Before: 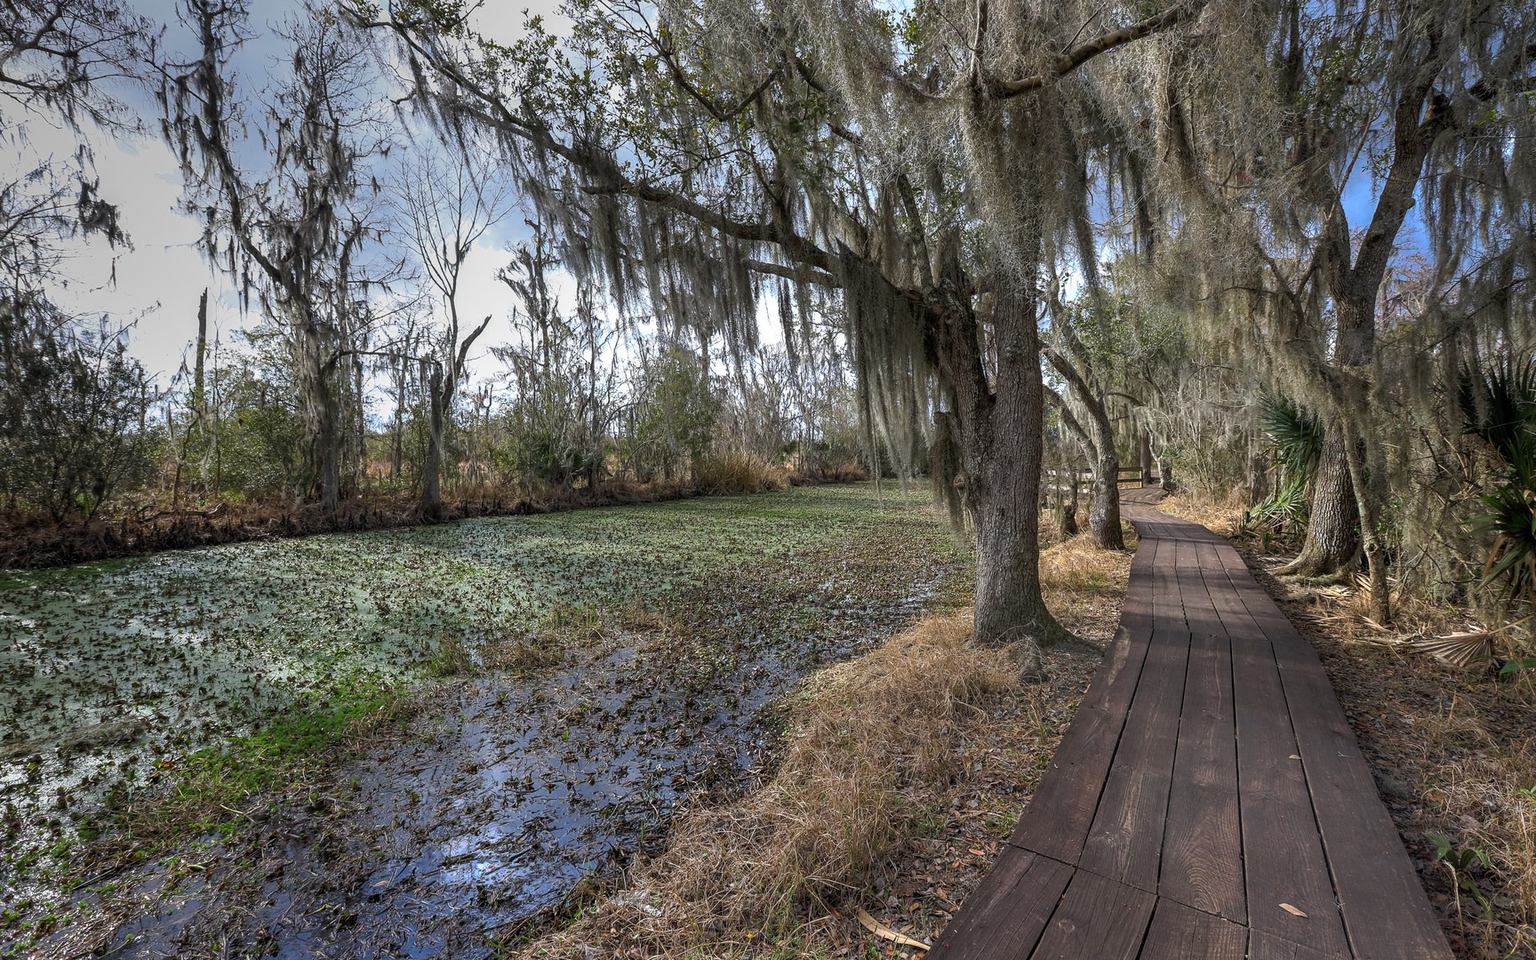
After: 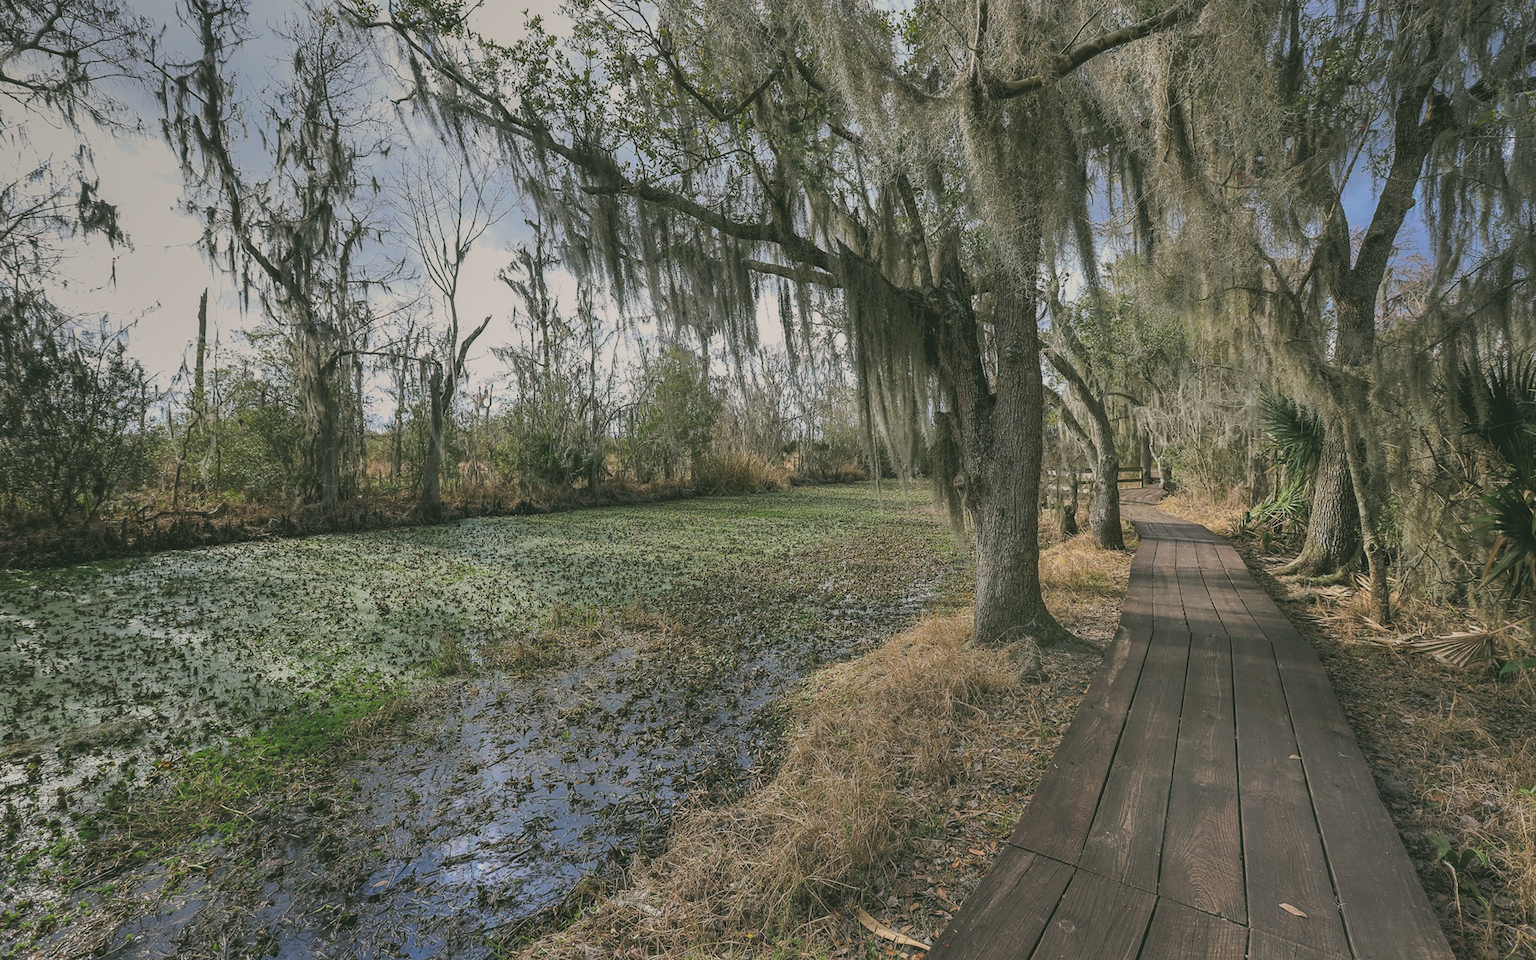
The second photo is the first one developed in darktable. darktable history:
filmic rgb: black relative exposure -6.98 EV, white relative exposure 5.63 EV, hardness 2.86
tone equalizer: on, module defaults
color correction: highlights a* 4.02, highlights b* 4.98, shadows a* -7.55, shadows b* 4.98
exposure: black level correction -0.03, compensate highlight preservation false
